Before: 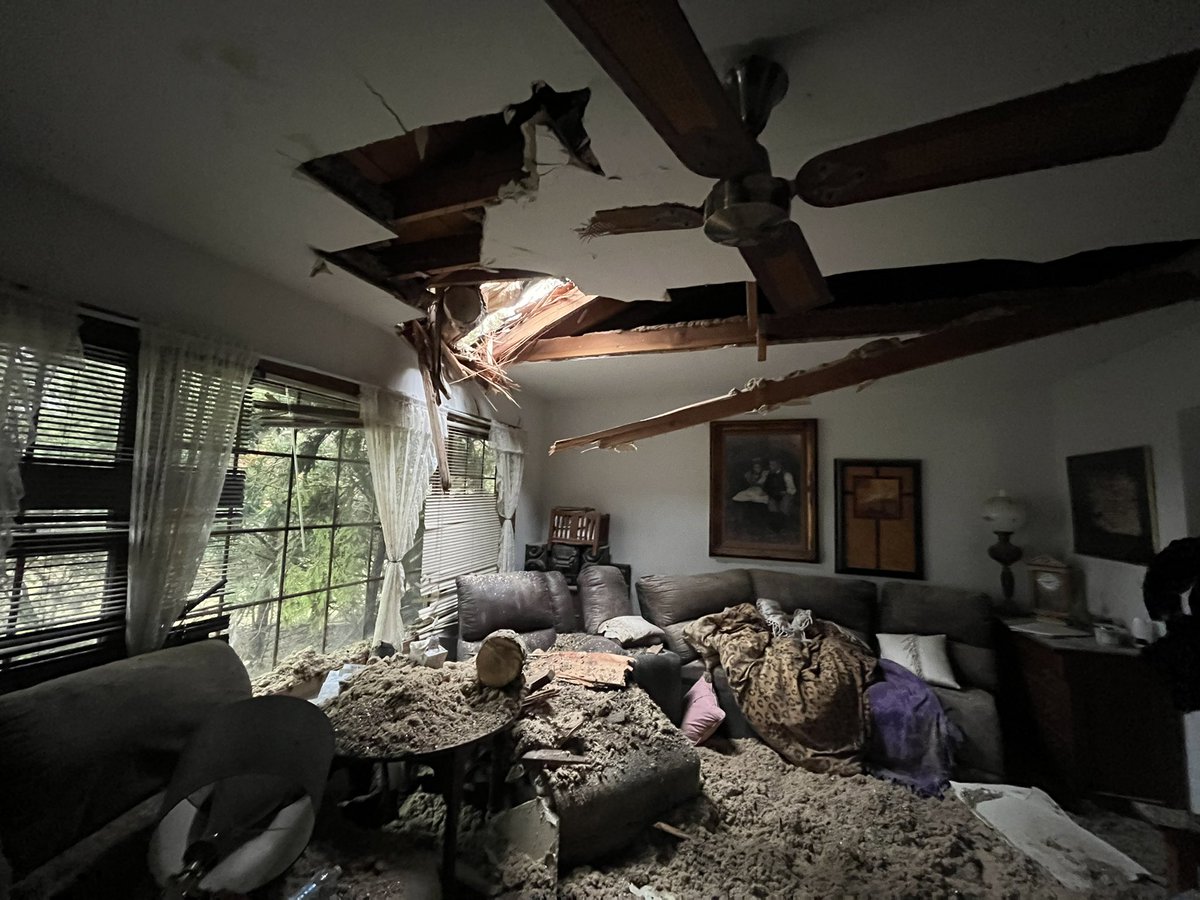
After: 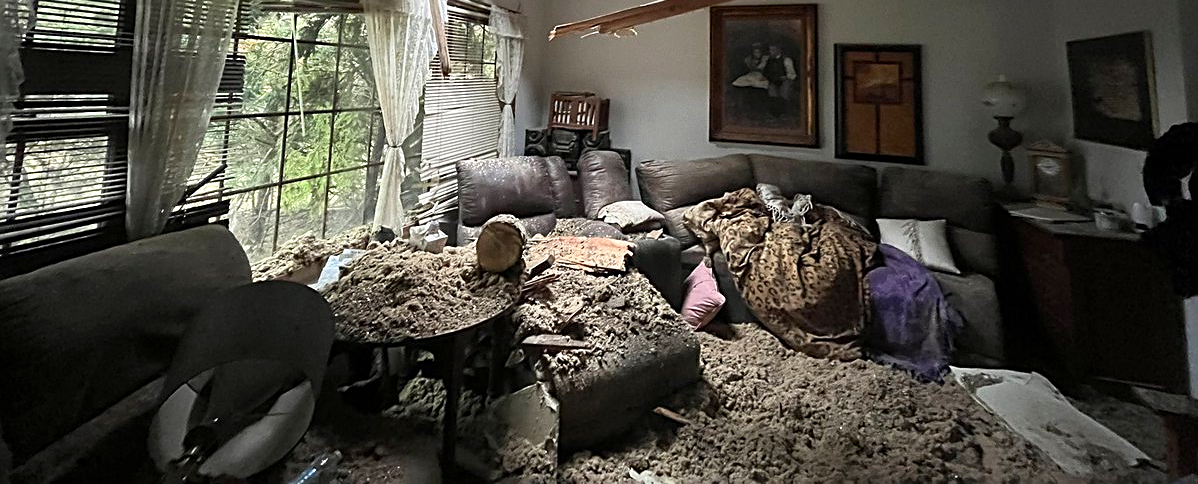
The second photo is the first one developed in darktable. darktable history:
sharpen: on, module defaults
exposure: exposure 0.203 EV, compensate exposure bias true, compensate highlight preservation false
crop and rotate: top 46.199%, right 0.123%
shadows and highlights: radius 91.24, shadows -14.27, white point adjustment 0.17, highlights 33.03, compress 48.55%, soften with gaussian
